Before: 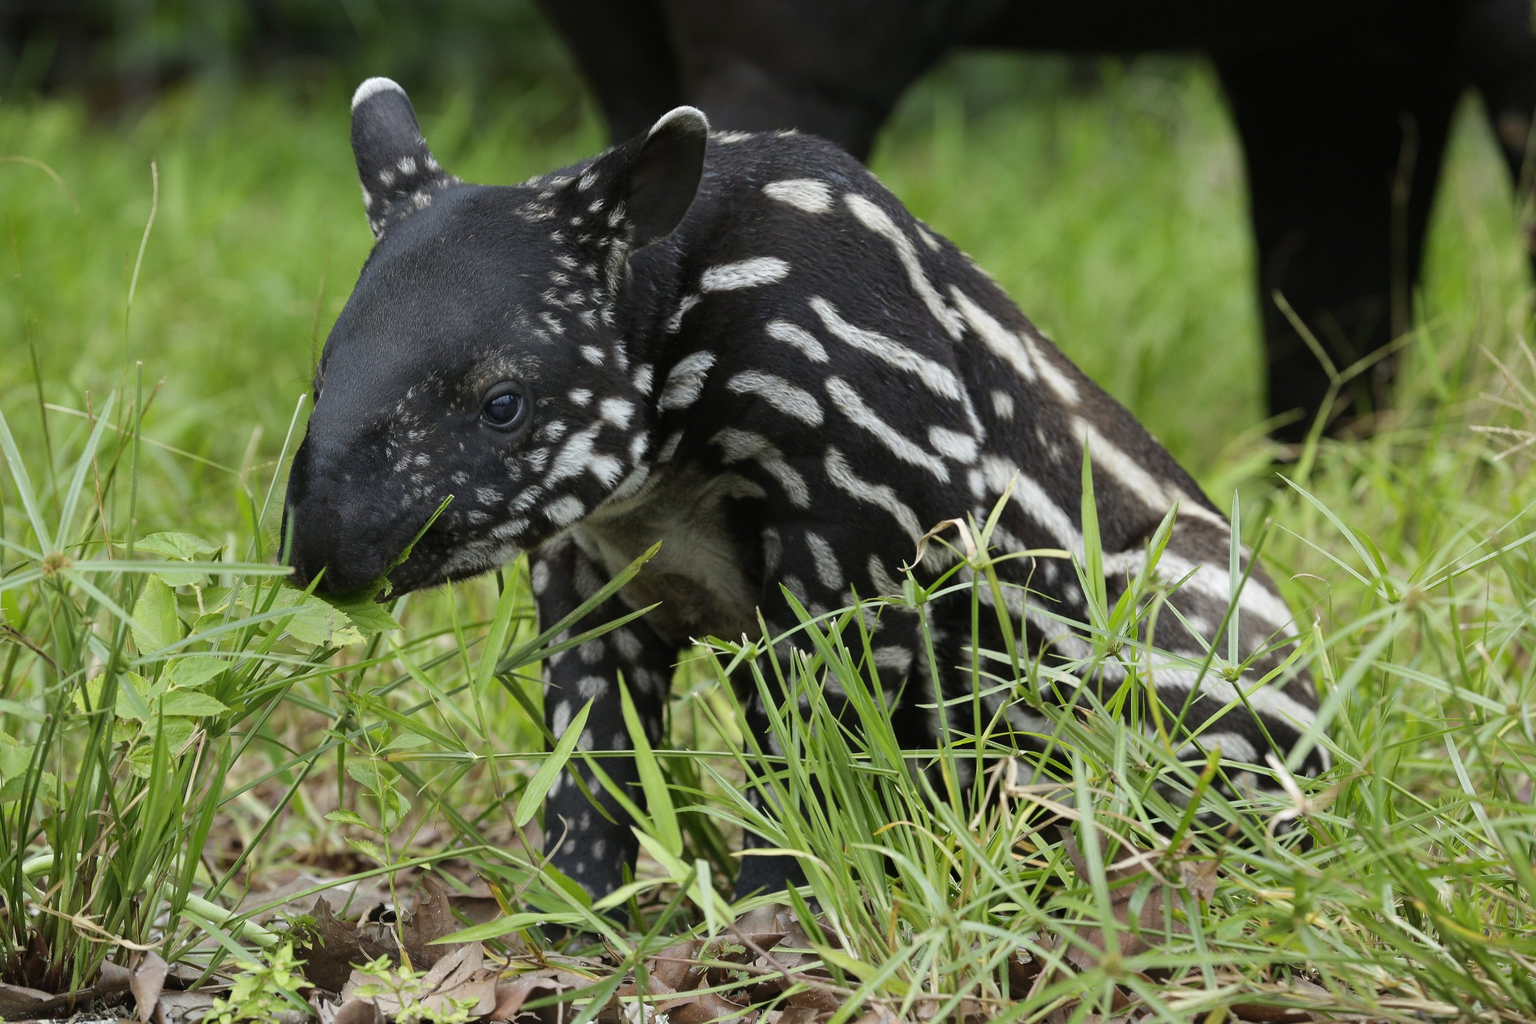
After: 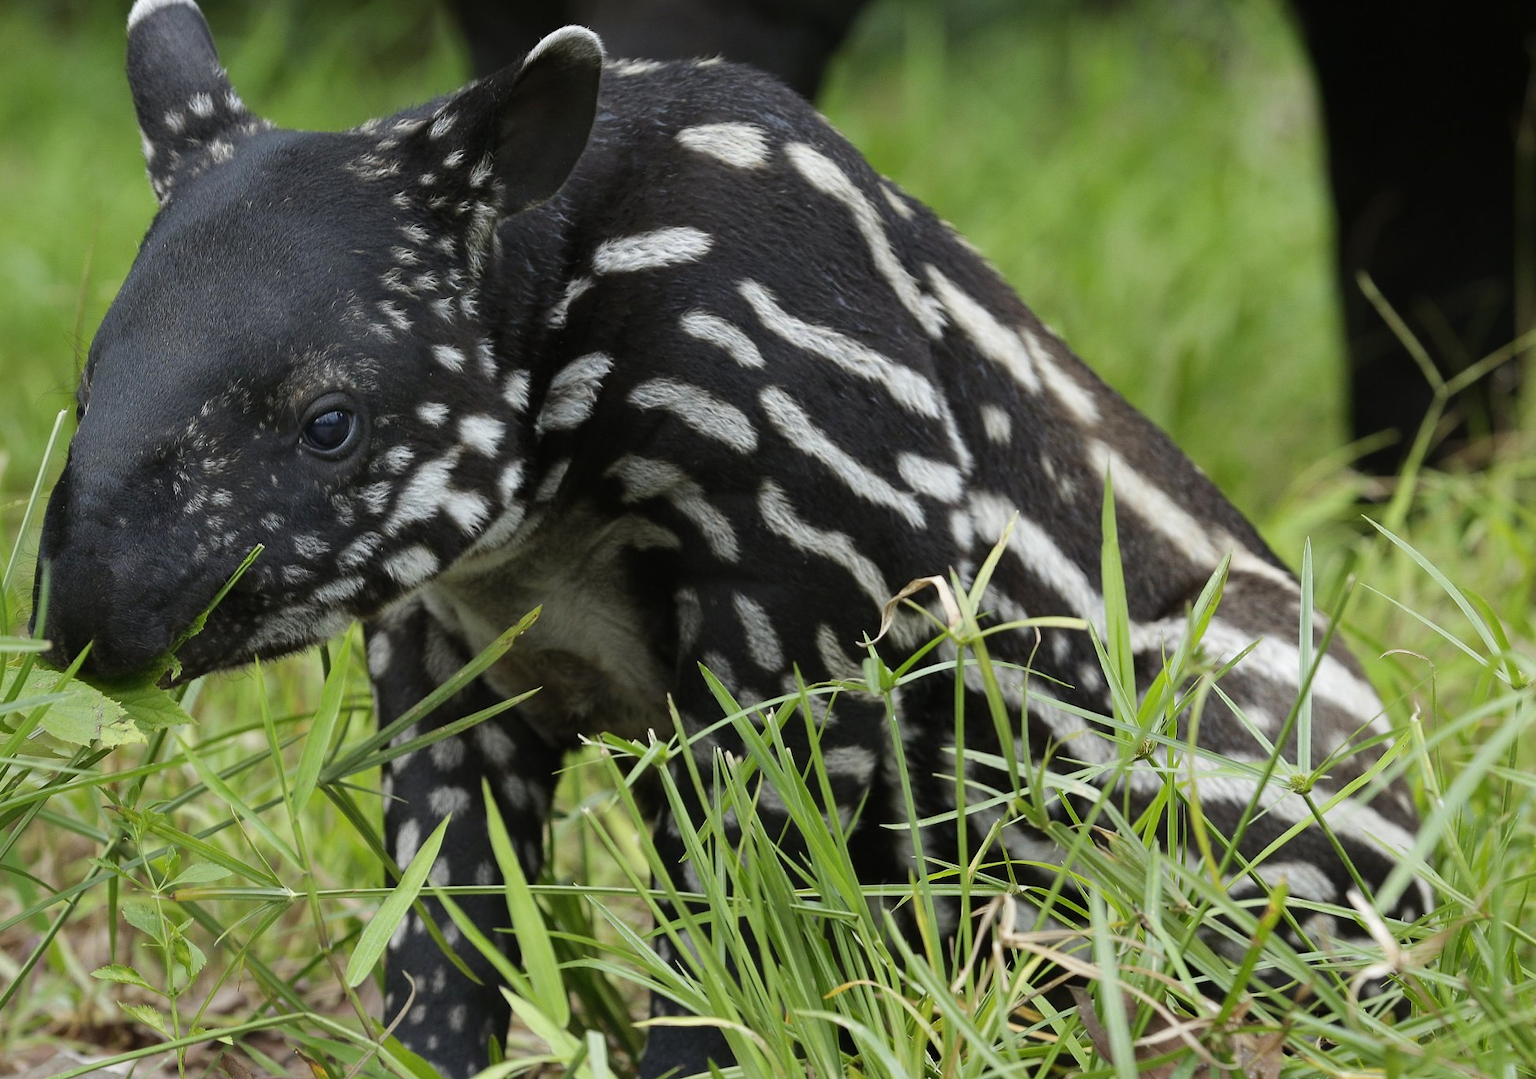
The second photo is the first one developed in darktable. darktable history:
crop: left 16.699%, top 8.503%, right 8.377%, bottom 12.505%
